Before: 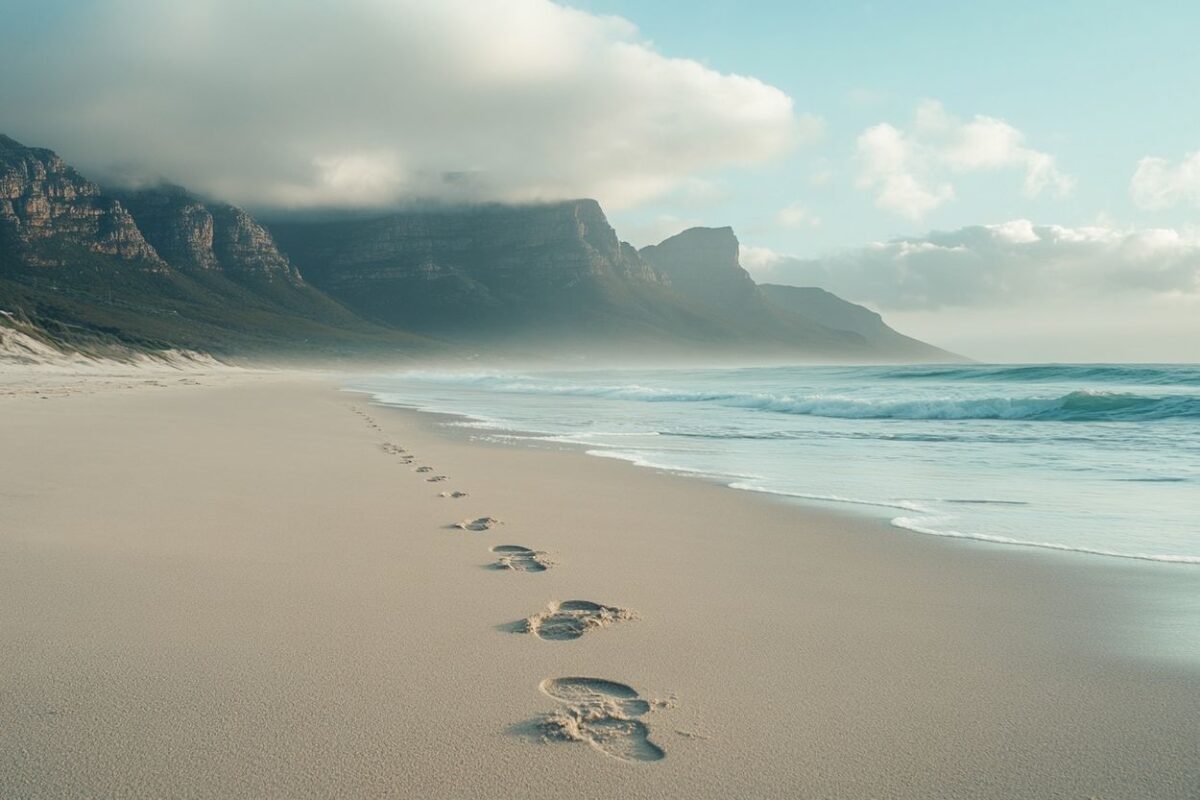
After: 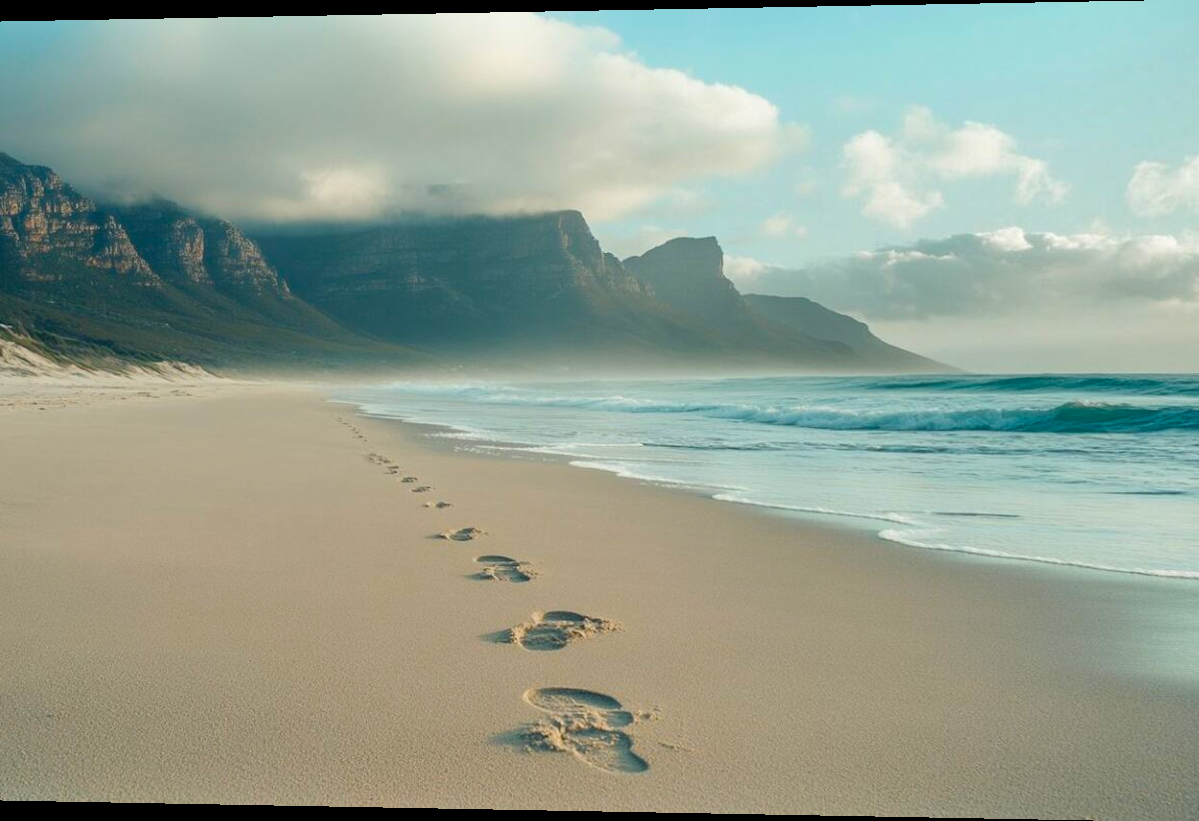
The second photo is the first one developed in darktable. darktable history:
color balance rgb: linear chroma grading › global chroma 15%, perceptual saturation grading › global saturation 30%
rotate and perspective: lens shift (horizontal) -0.055, automatic cropping off
shadows and highlights: highlights color adjustment 0%, soften with gaussian
